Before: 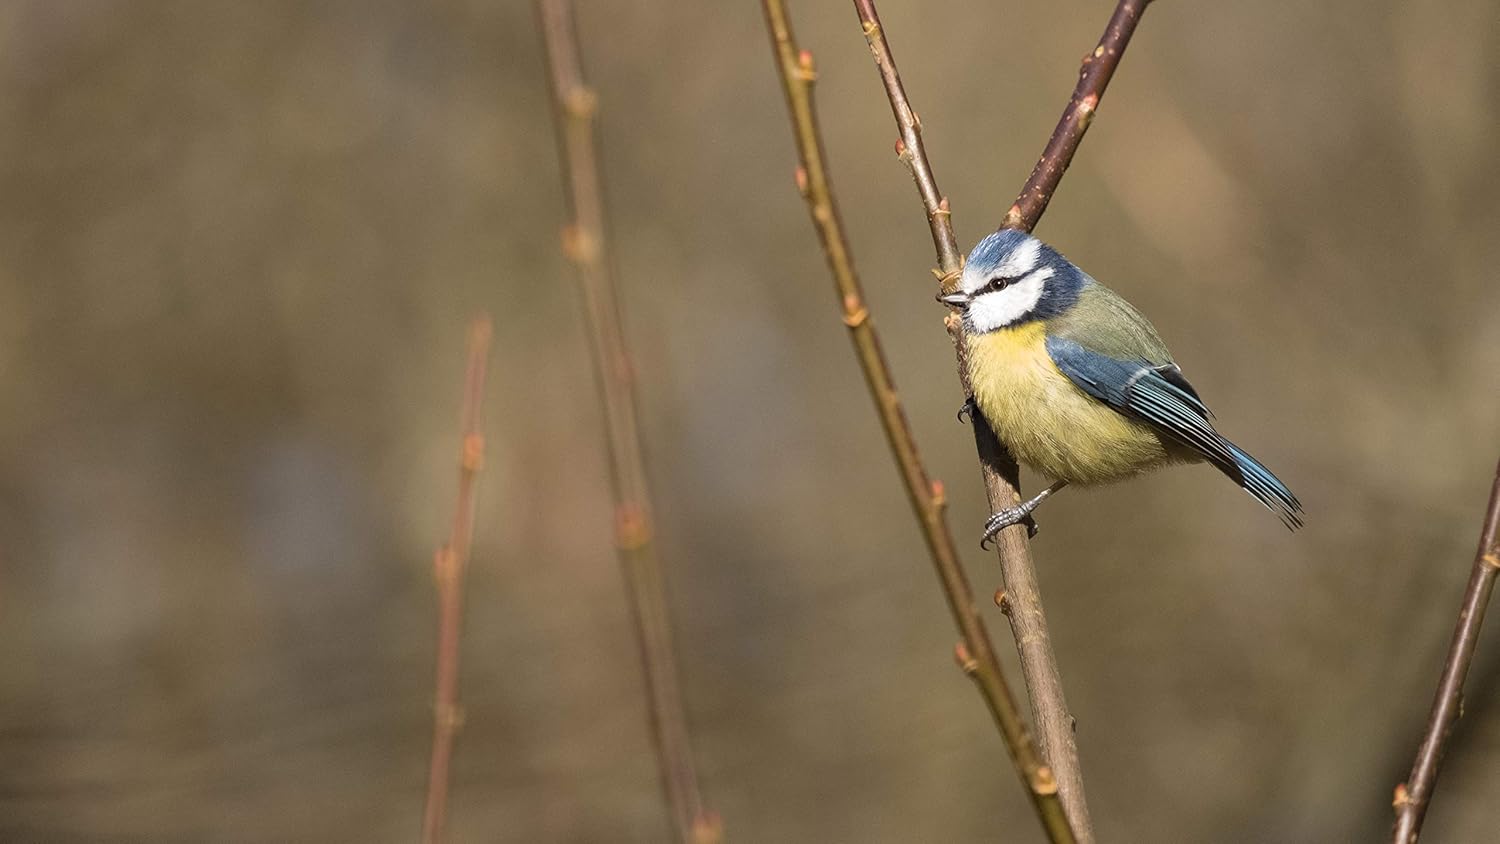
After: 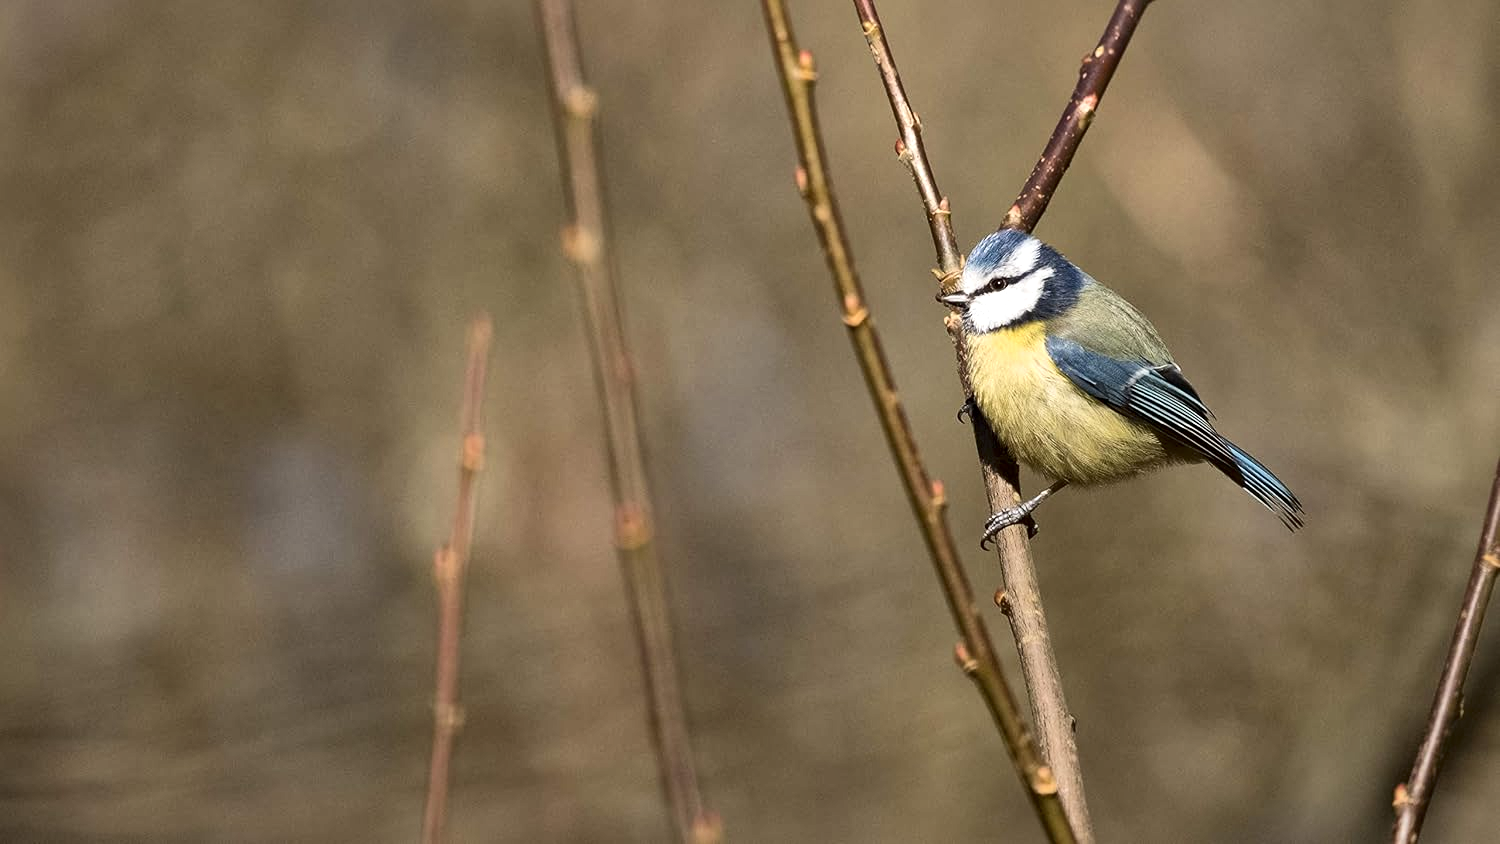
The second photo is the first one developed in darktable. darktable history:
color zones: curves: ch0 [(0, 0.5) (0.143, 0.5) (0.286, 0.5) (0.429, 0.5) (0.62, 0.489) (0.714, 0.445) (0.844, 0.496) (1, 0.5)]; ch1 [(0, 0.5) (0.143, 0.5) (0.286, 0.5) (0.429, 0.5) (0.571, 0.5) (0.714, 0.523) (0.857, 0.5) (1, 0.5)]
local contrast: mode bilateral grid, contrast 20, coarseness 50, detail 179%, midtone range 0.2
